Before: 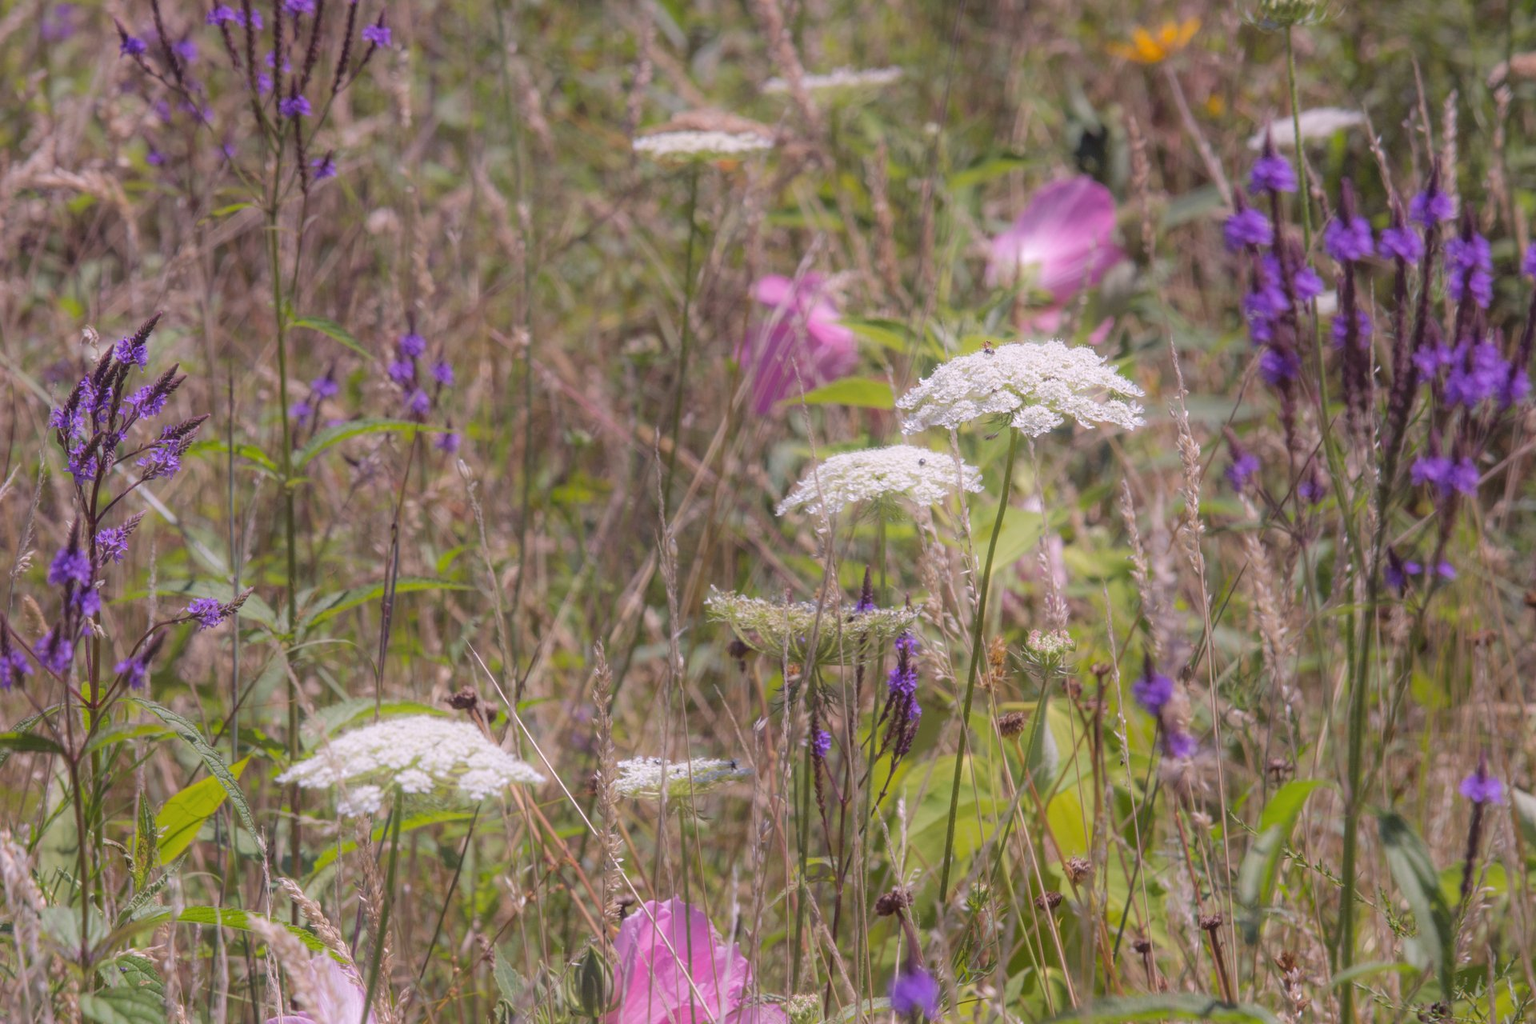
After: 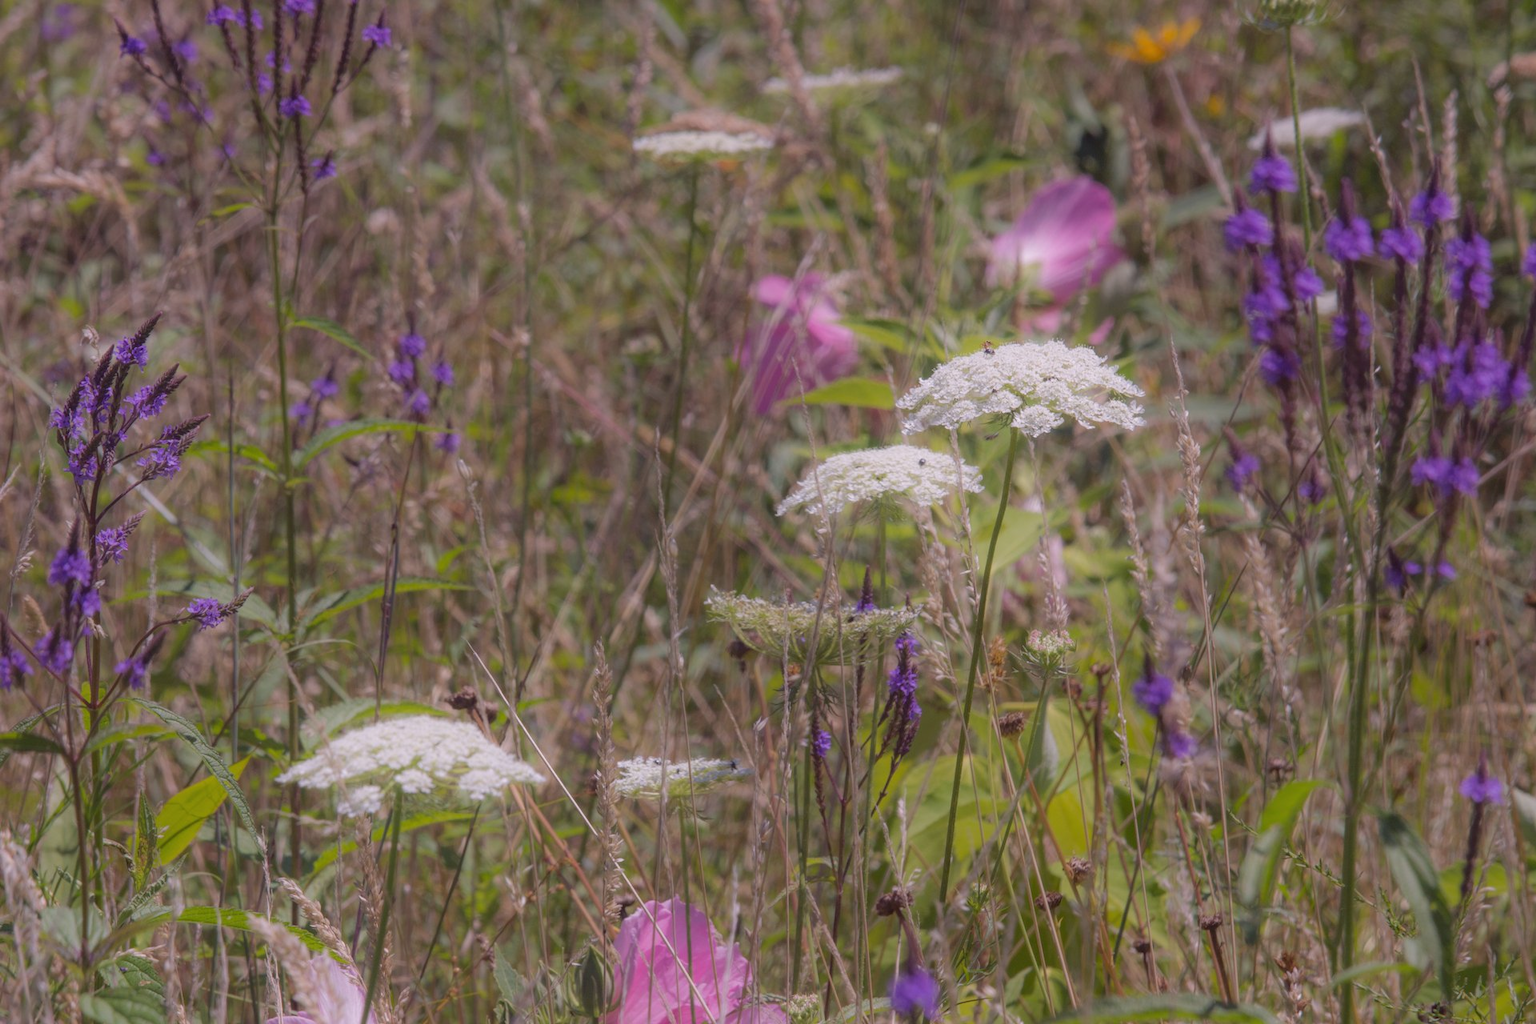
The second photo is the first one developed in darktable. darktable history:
tone equalizer: -8 EV 0.233 EV, -7 EV 0.418 EV, -6 EV 0.423 EV, -5 EV 0.271 EV, -3 EV -0.255 EV, -2 EV -0.42 EV, -1 EV -0.407 EV, +0 EV -0.267 EV
